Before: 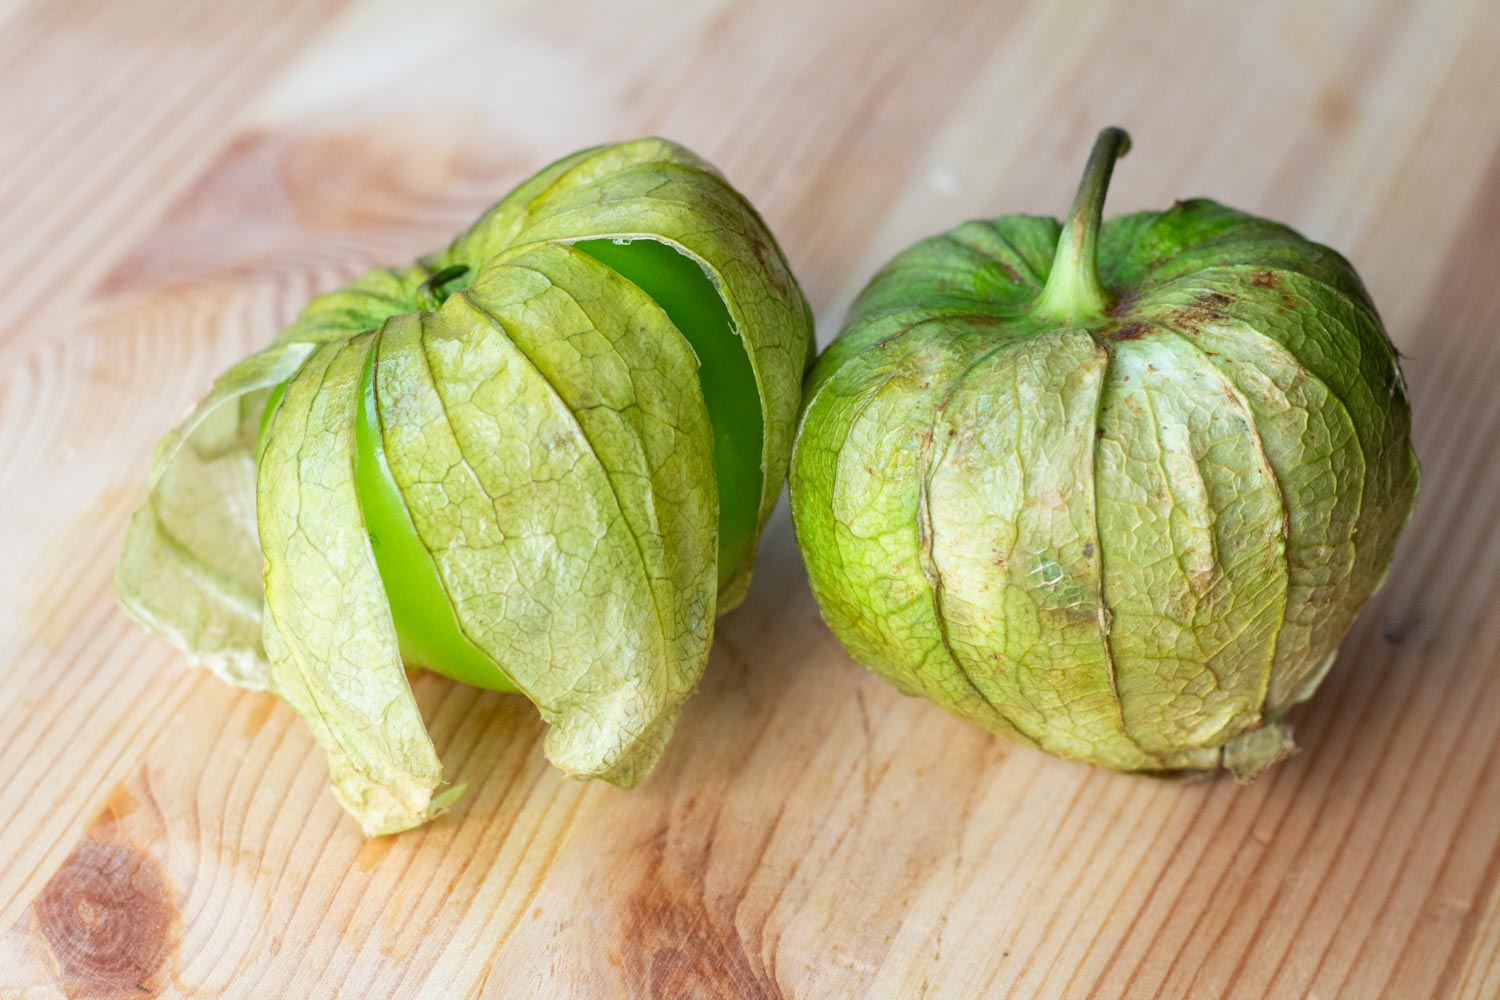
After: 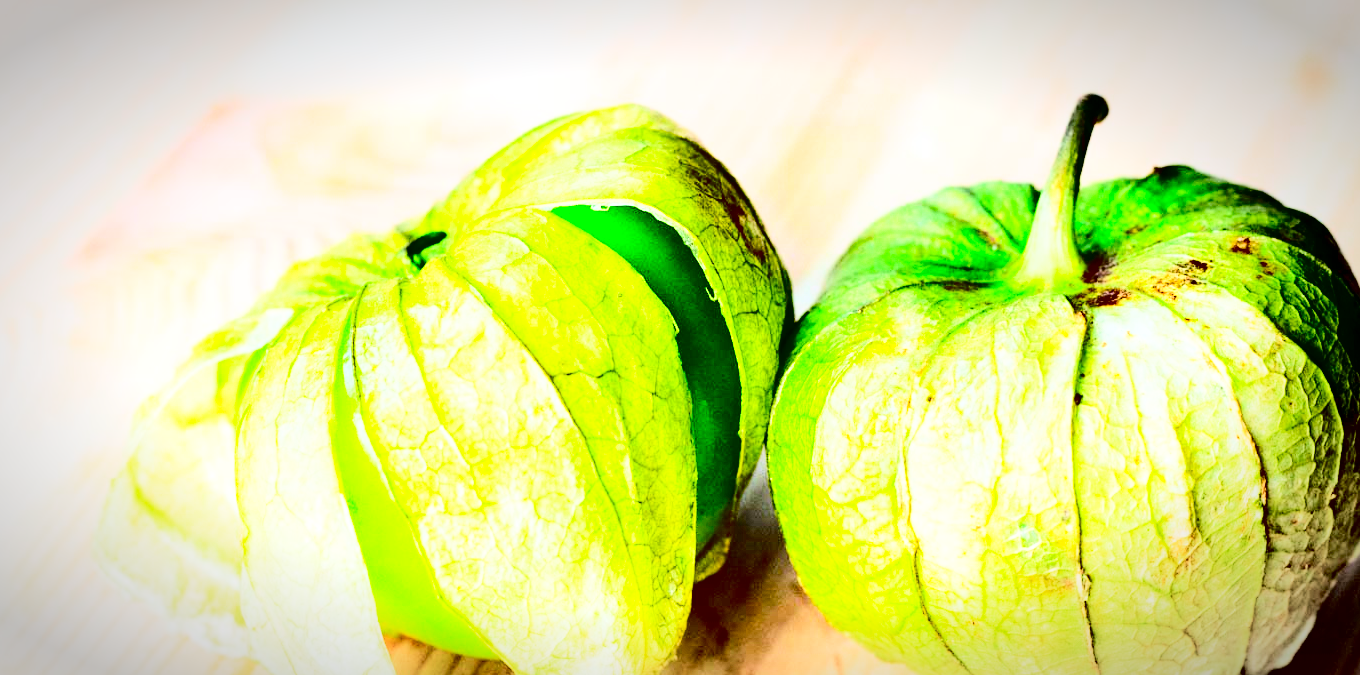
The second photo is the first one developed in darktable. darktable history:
base curve: curves: ch0 [(0, 0) (0.028, 0.03) (0.121, 0.232) (0.46, 0.748) (0.859, 0.968) (1, 1)], preserve colors none
white balance: red 1, blue 1
vignetting: automatic ratio true
exposure: black level correction 0, exposure 0.6 EV, compensate exposure bias true, compensate highlight preservation false
crop: left 1.509%, top 3.452%, right 7.696%, bottom 28.452%
contrast brightness saturation: contrast 0.77, brightness -1, saturation 1
